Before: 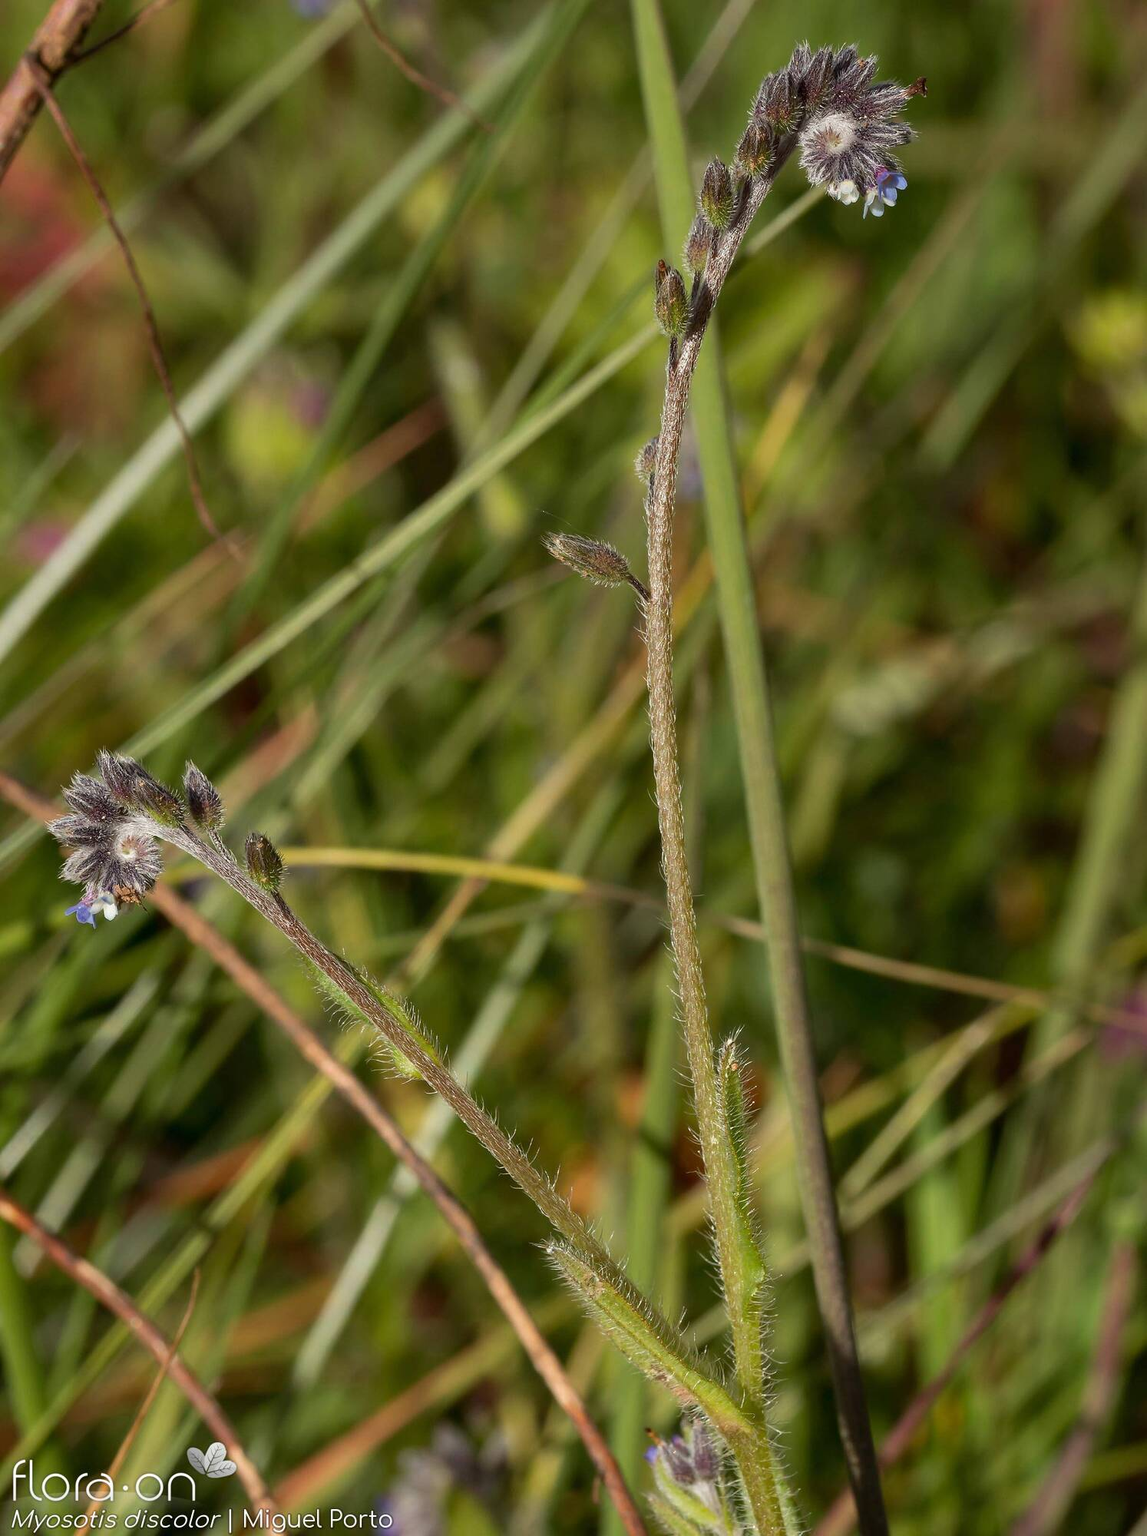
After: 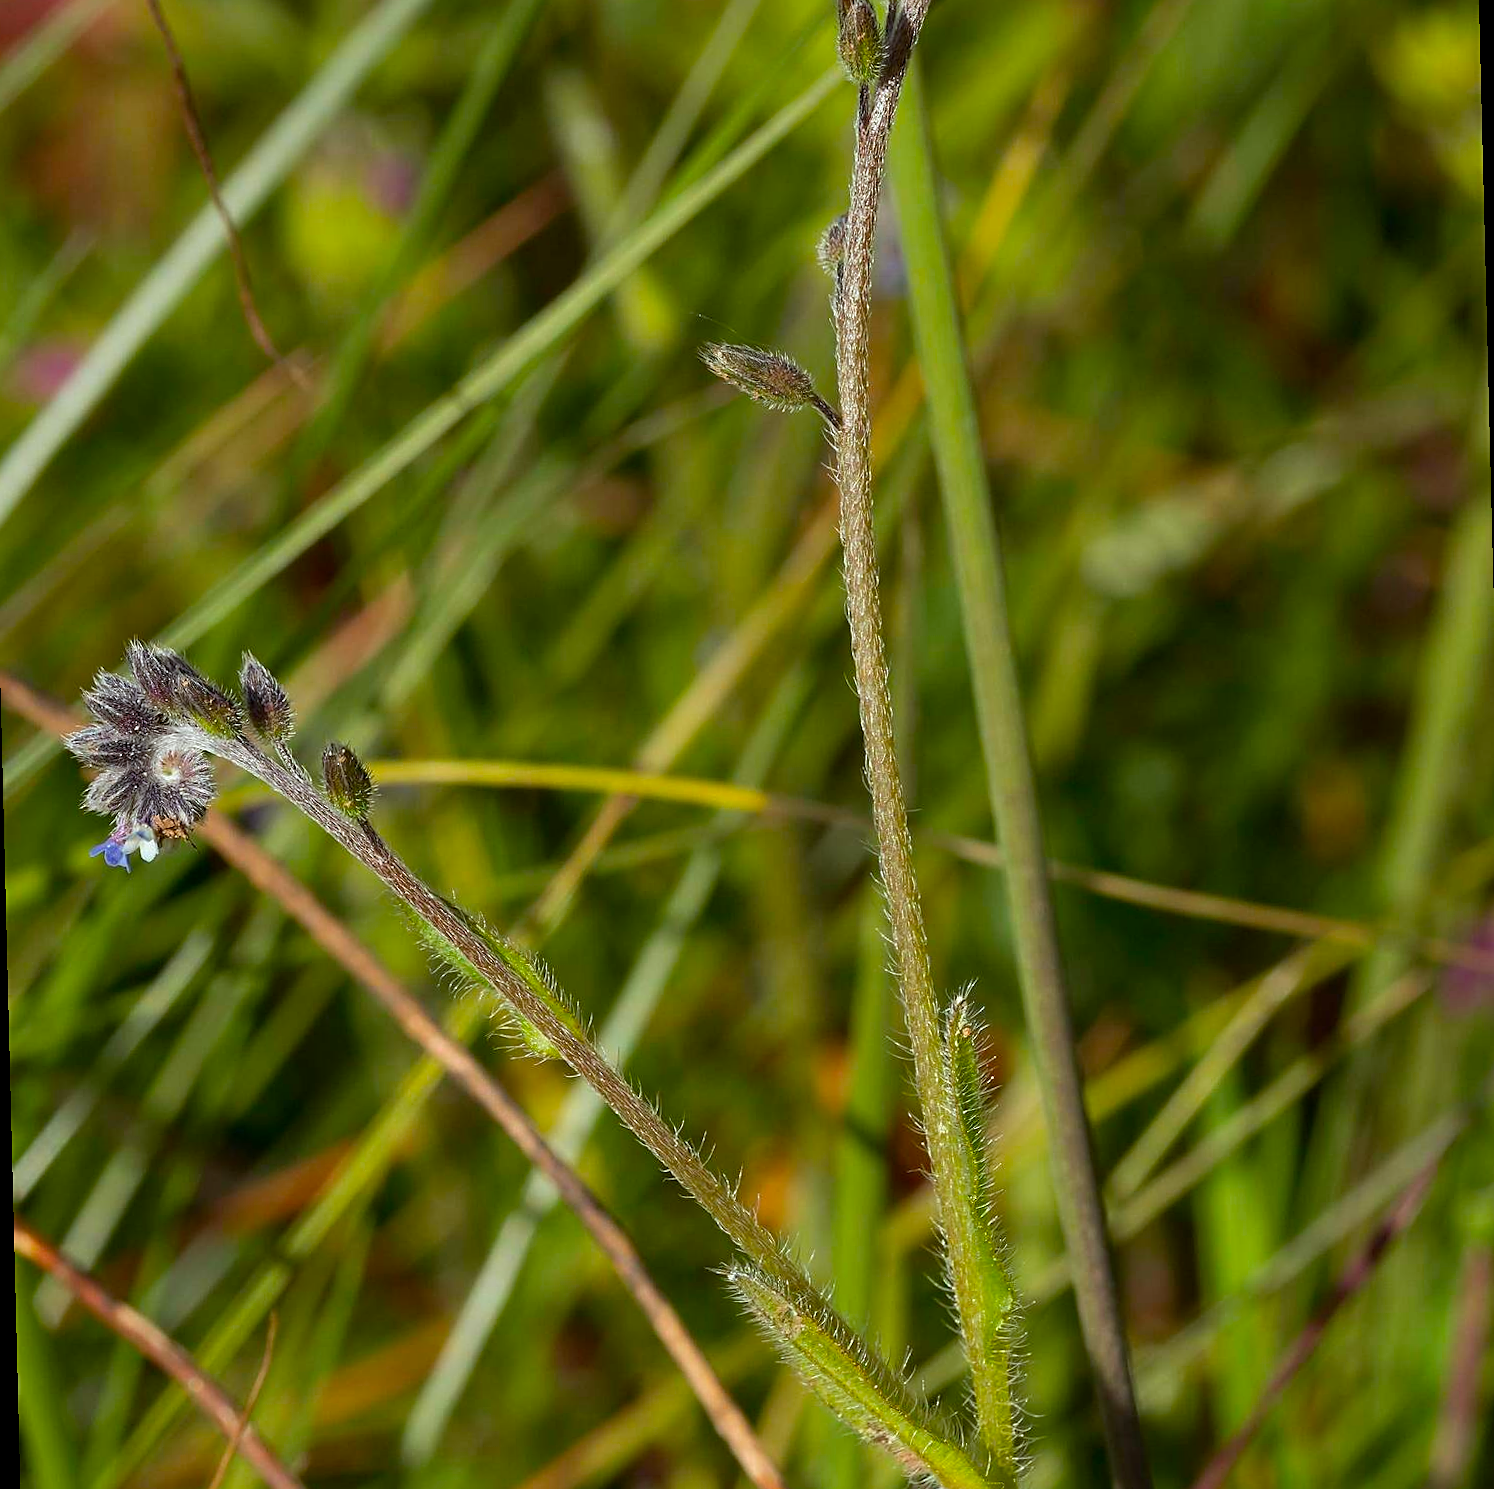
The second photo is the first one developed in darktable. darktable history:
rotate and perspective: rotation -1.42°, crop left 0.016, crop right 0.984, crop top 0.035, crop bottom 0.965
color calibration: output R [1.003, 0.027, -0.041, 0], output G [-0.018, 1.043, -0.038, 0], output B [0.071, -0.086, 1.017, 0], illuminant as shot in camera, x 0.359, y 0.362, temperature 4570.54 K
sharpen: on, module defaults
crop and rotate: top 15.774%, bottom 5.506%
color balance: output saturation 120%
